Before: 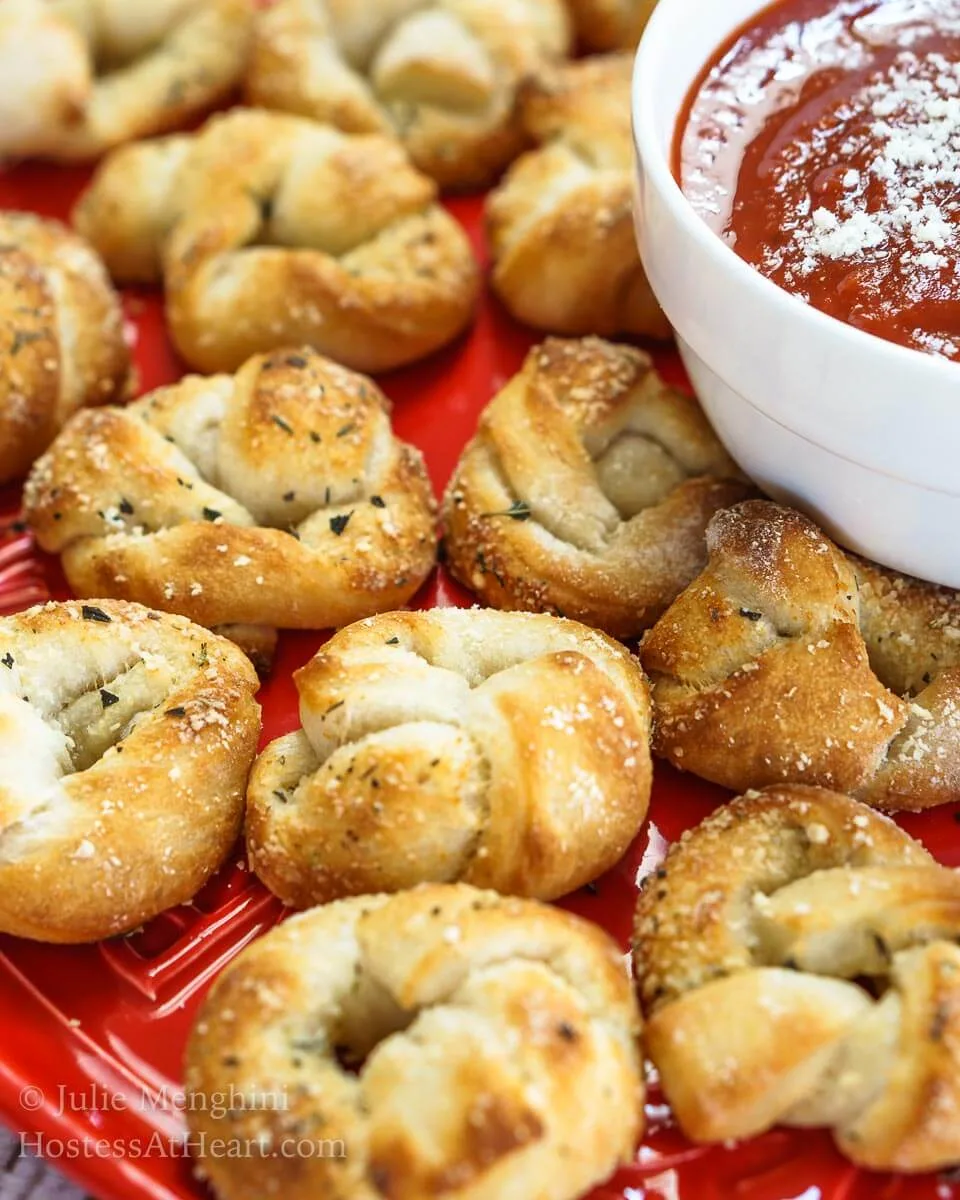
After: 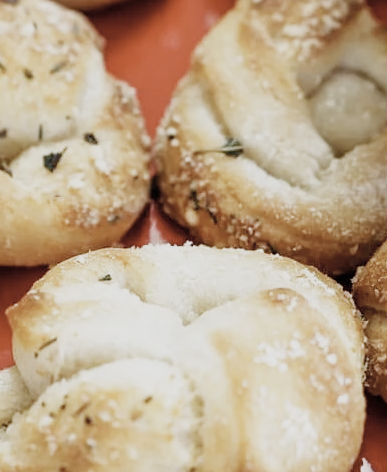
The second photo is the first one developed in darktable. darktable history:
exposure: exposure 0.718 EV, compensate highlight preservation false
color correction: highlights b* 0.063, saturation 0.546
crop: left 29.929%, top 30.314%, right 29.723%, bottom 30.303%
filmic rgb: black relative exposure -7.38 EV, white relative exposure 5.08 EV, threshold 3 EV, hardness 3.22, preserve chrominance no, color science v5 (2021), iterations of high-quality reconstruction 0, enable highlight reconstruction true
local contrast: mode bilateral grid, contrast 100, coarseness 99, detail 91%, midtone range 0.2
